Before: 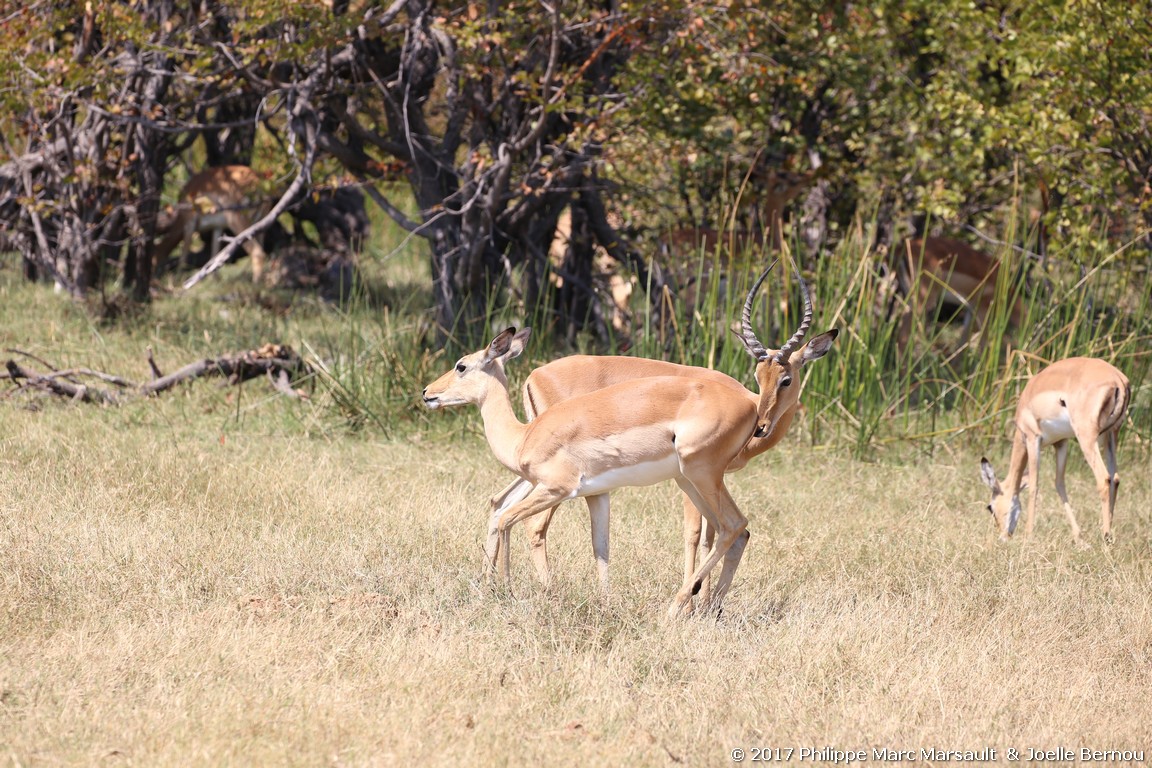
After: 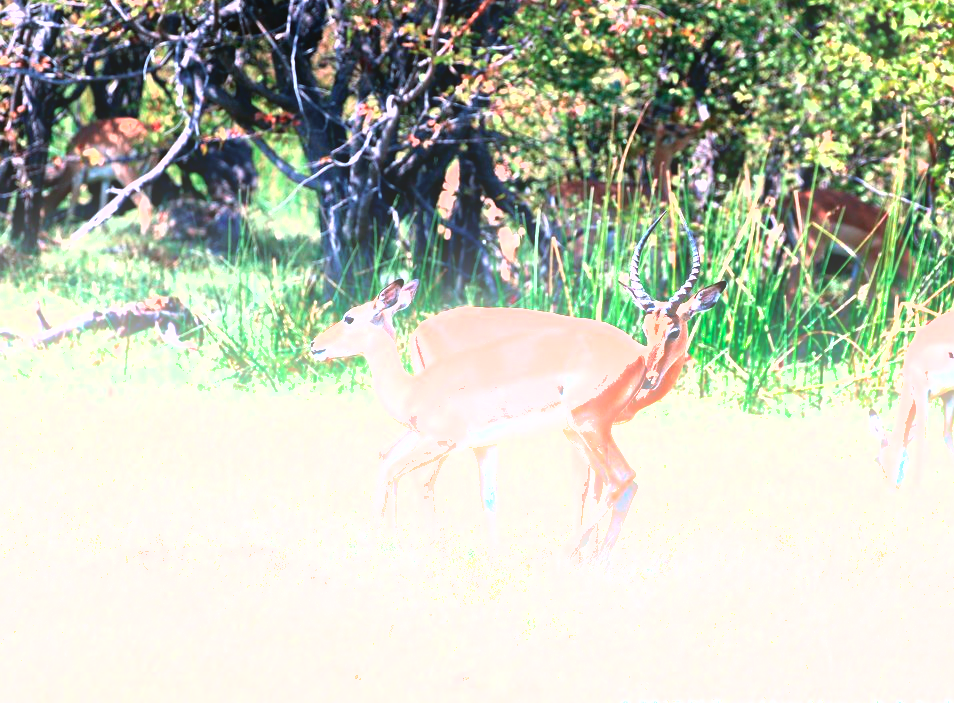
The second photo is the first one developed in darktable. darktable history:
color balance: mode lift, gamma, gain (sRGB), lift [1.014, 0.966, 0.918, 0.87], gamma [0.86, 0.734, 0.918, 0.976], gain [1.063, 1.13, 1.063, 0.86]
crop: left 9.807%, top 6.259%, right 7.334%, bottom 2.177%
bloom: size 15%, threshold 97%, strength 7%
white balance: red 0.983, blue 1.036
exposure: exposure 1.5 EV, compensate highlight preservation false
tone curve: curves: ch0 [(0, 0) (0.059, 0.027) (0.162, 0.125) (0.304, 0.279) (0.547, 0.532) (0.828, 0.815) (1, 0.983)]; ch1 [(0, 0) (0.23, 0.166) (0.34, 0.298) (0.371, 0.334) (0.435, 0.408) (0.477, 0.469) (0.499, 0.498) (0.529, 0.544) (0.559, 0.587) (0.743, 0.798) (1, 1)]; ch2 [(0, 0) (0.431, 0.414) (0.498, 0.503) (0.524, 0.531) (0.568, 0.567) (0.6, 0.597) (0.643, 0.631) (0.74, 0.721) (1, 1)], color space Lab, independent channels, preserve colors none
shadows and highlights: radius 108.52, shadows 44.07, highlights -67.8, low approximation 0.01, soften with gaussian
color calibration: illuminant as shot in camera, adaptation linear Bradford (ICC v4), x 0.406, y 0.405, temperature 3570.35 K, saturation algorithm version 1 (2020)
